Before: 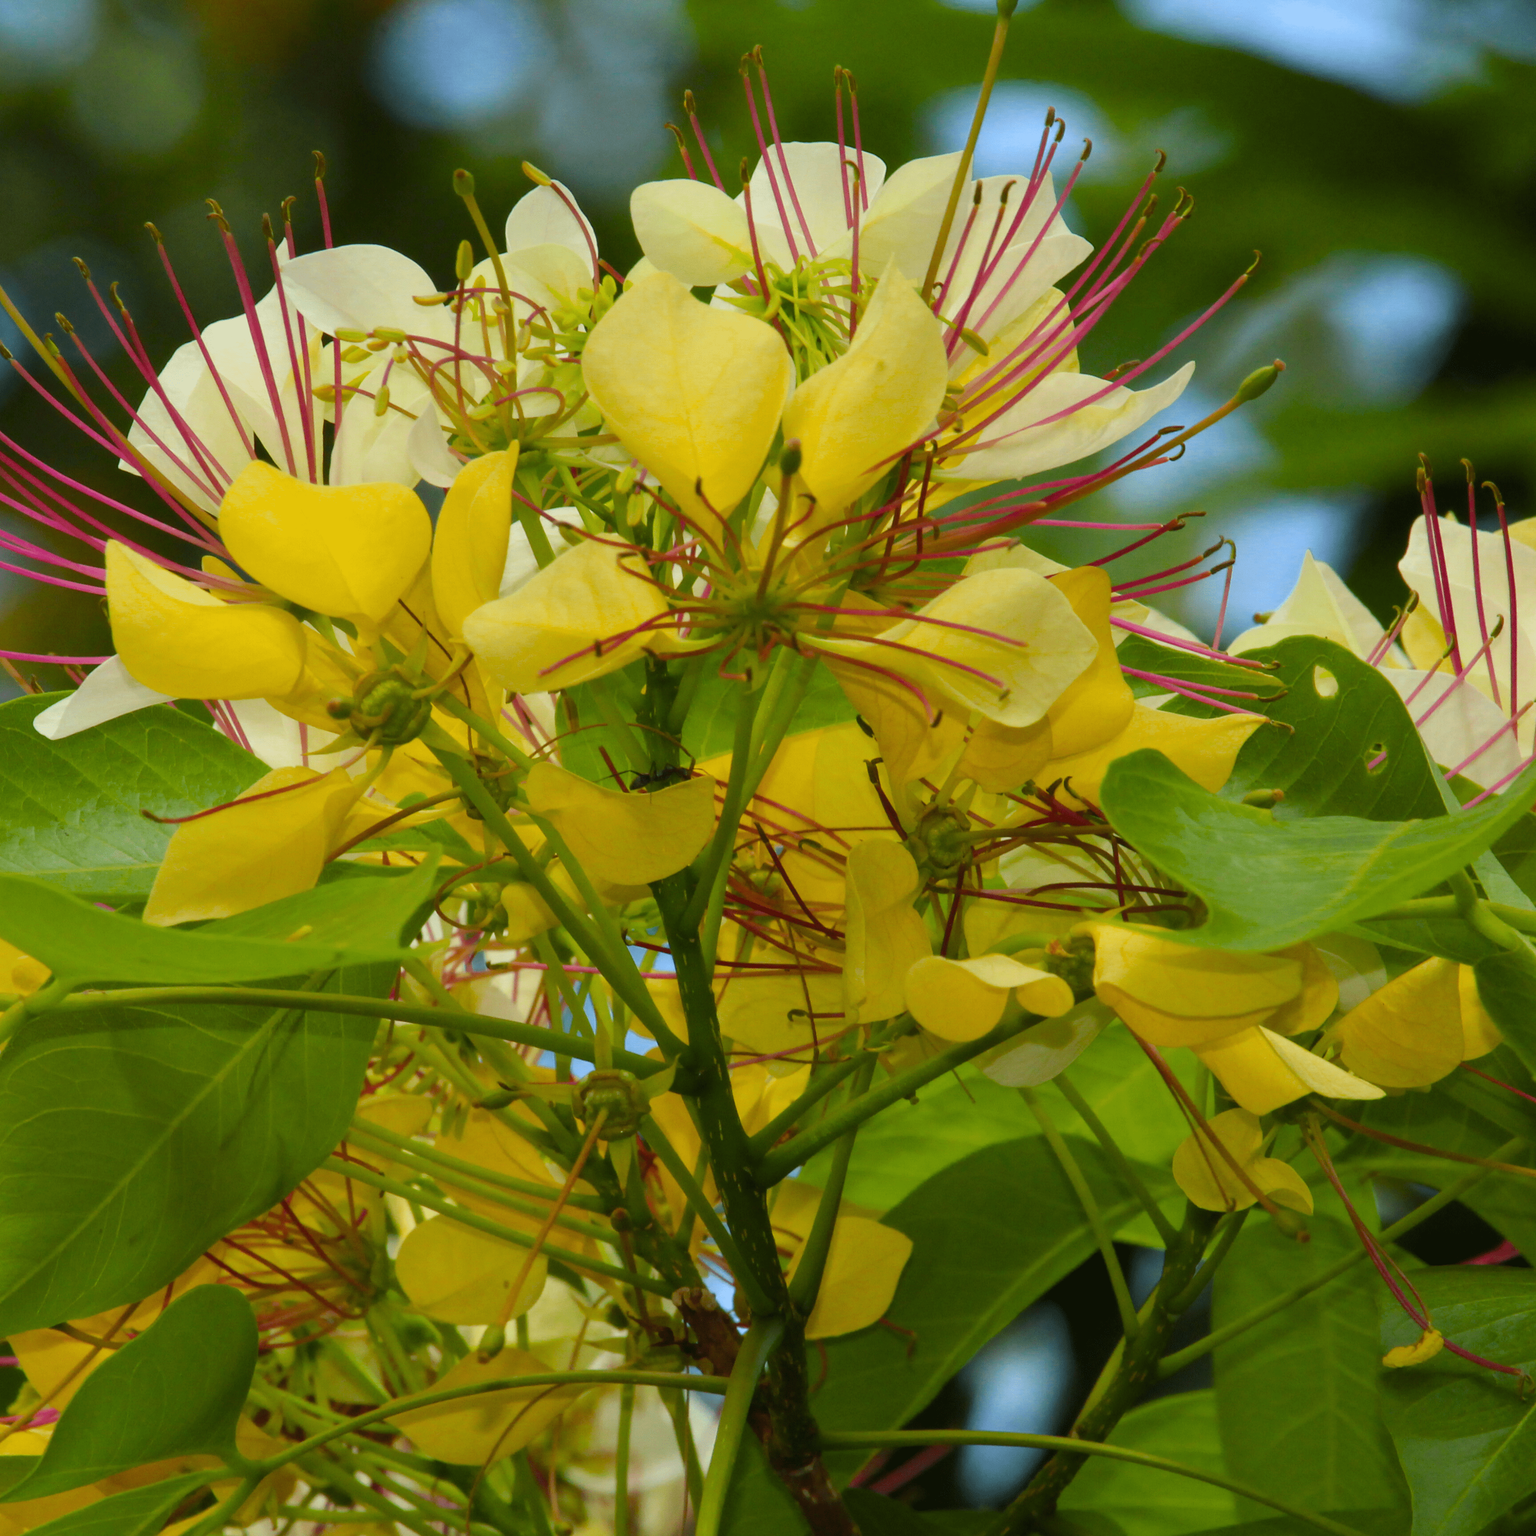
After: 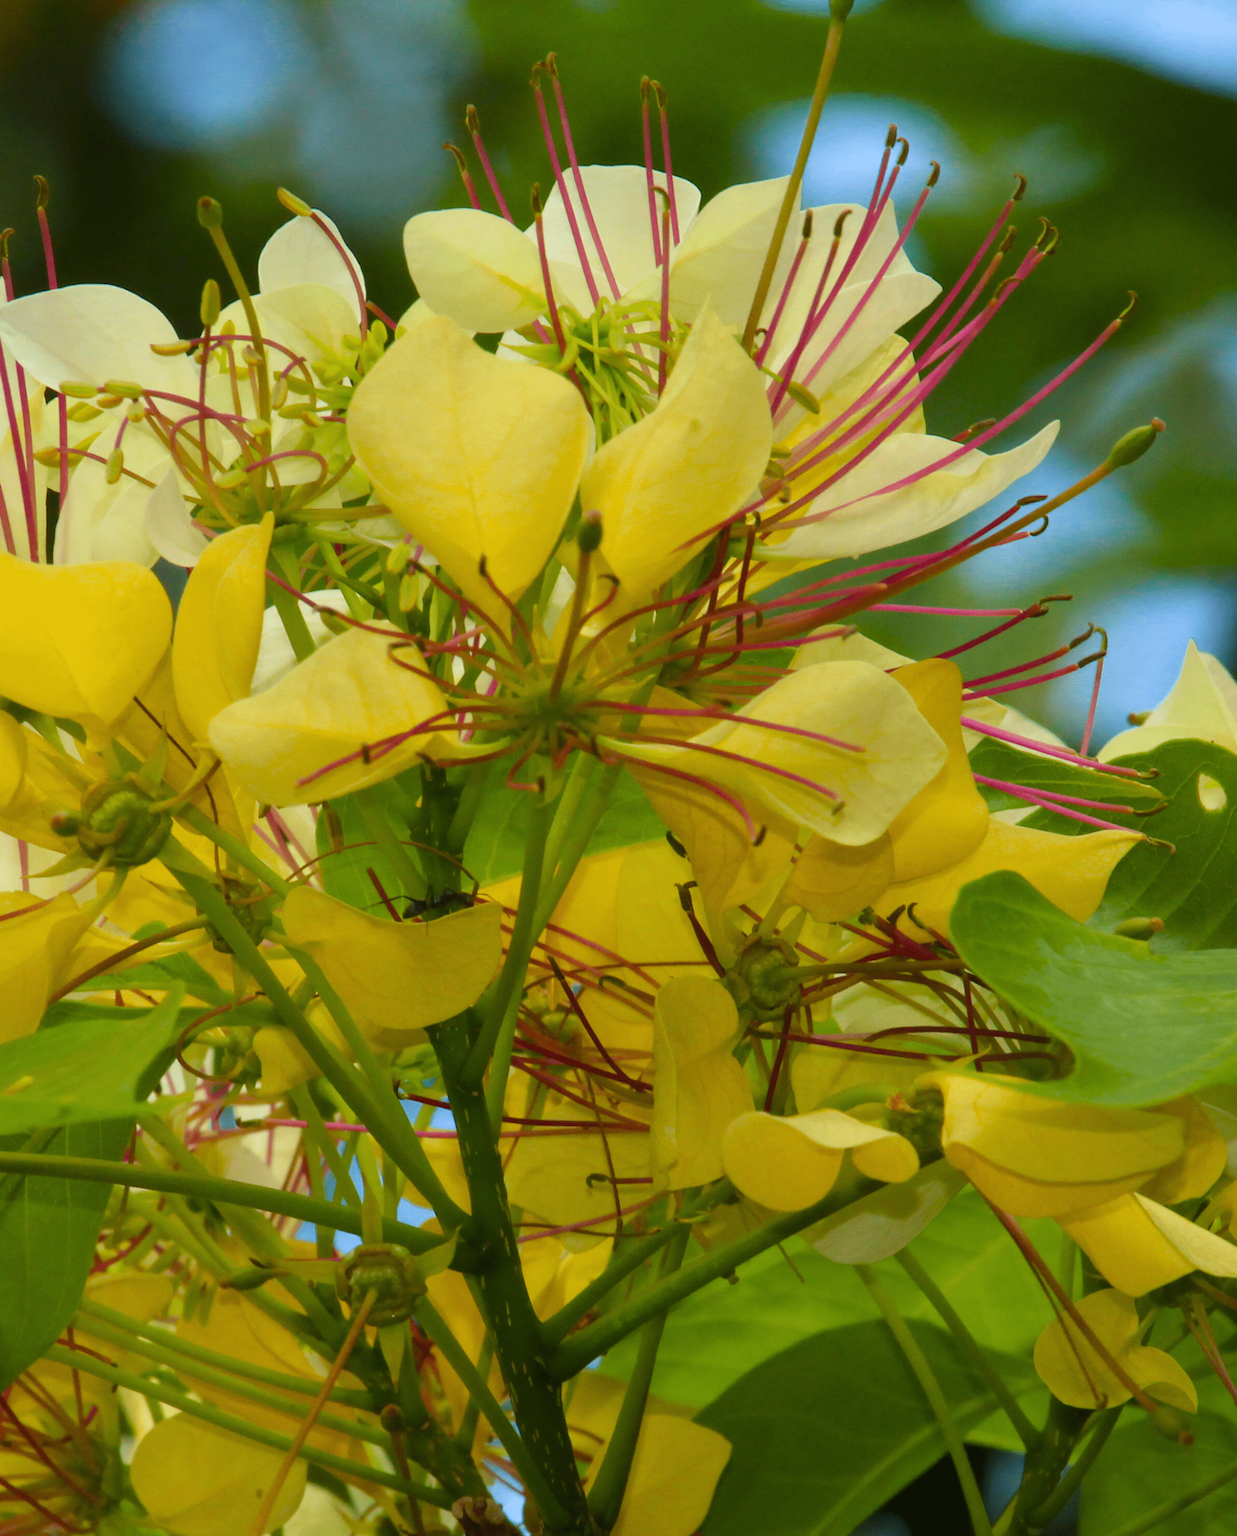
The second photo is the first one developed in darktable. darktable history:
velvia: on, module defaults
crop: left 18.479%, right 12.2%, bottom 13.971%
